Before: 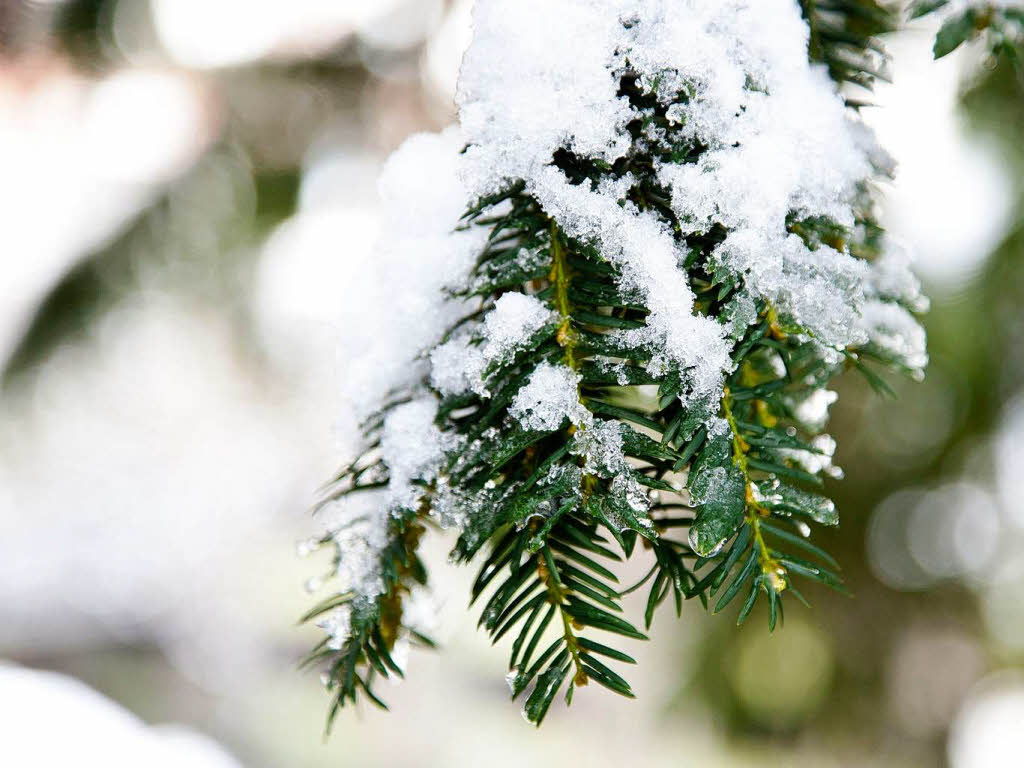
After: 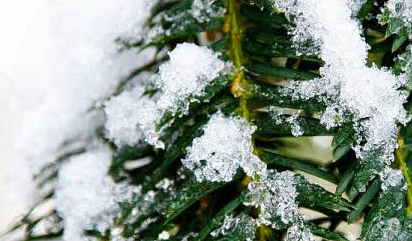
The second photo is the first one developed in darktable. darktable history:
crop: left 31.902%, top 32.528%, right 27.783%, bottom 35.99%
